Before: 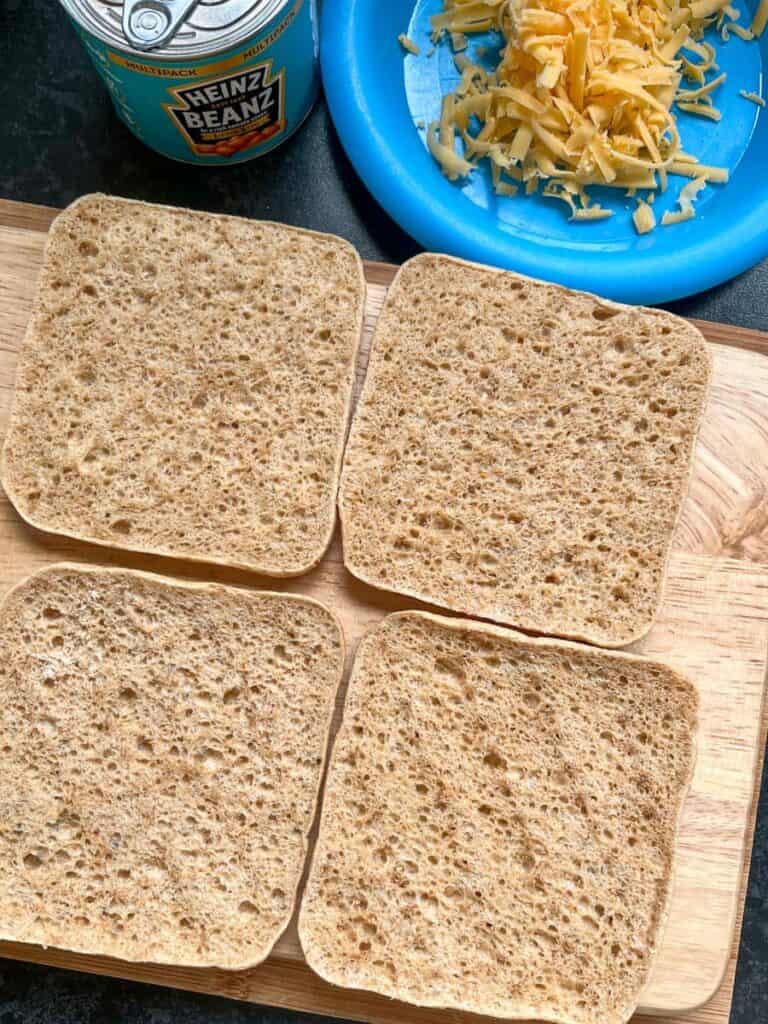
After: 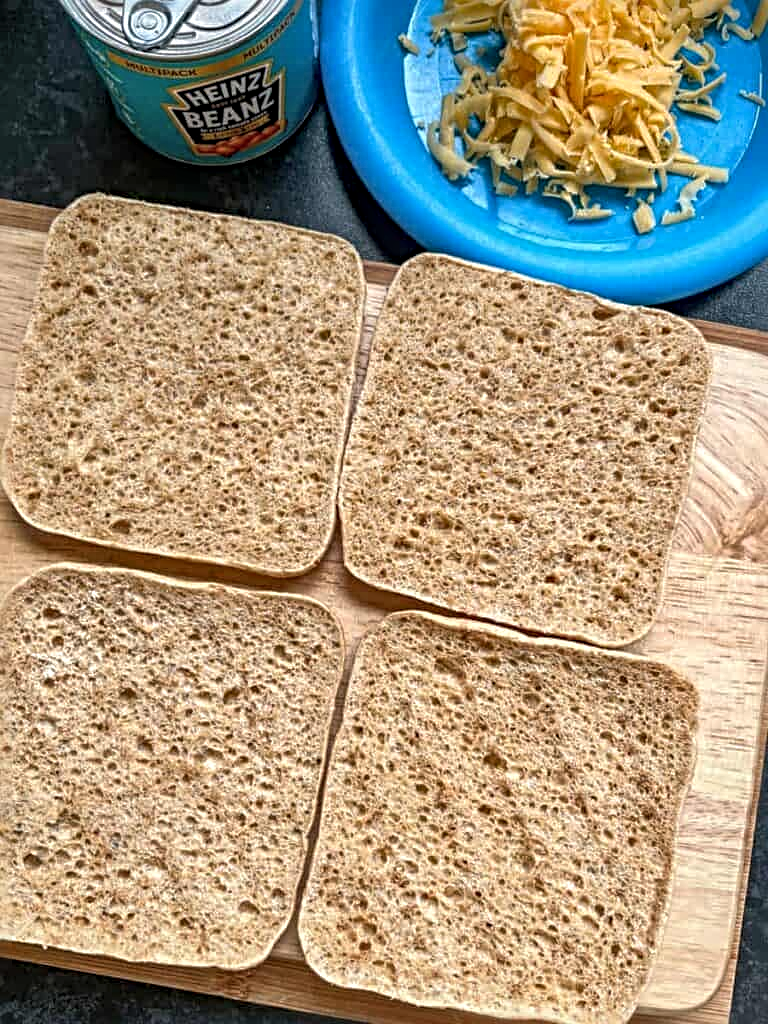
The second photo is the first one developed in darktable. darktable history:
local contrast: on, module defaults
shadows and highlights: shadows 25.46, highlights -24.83
sharpen: radius 4.848
